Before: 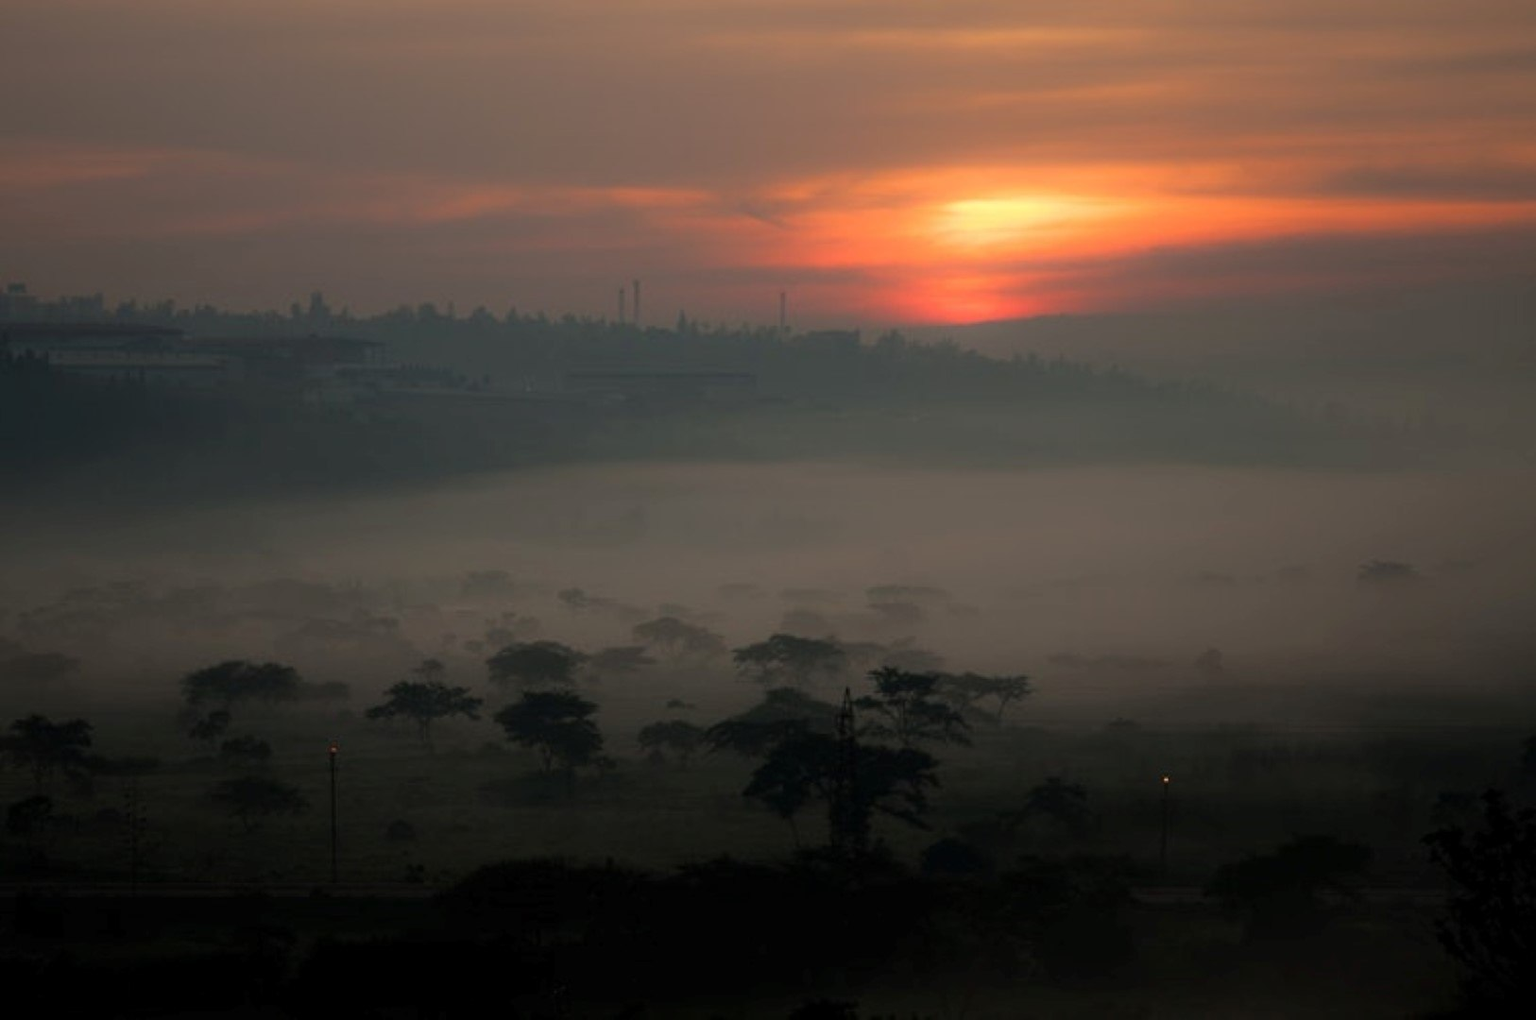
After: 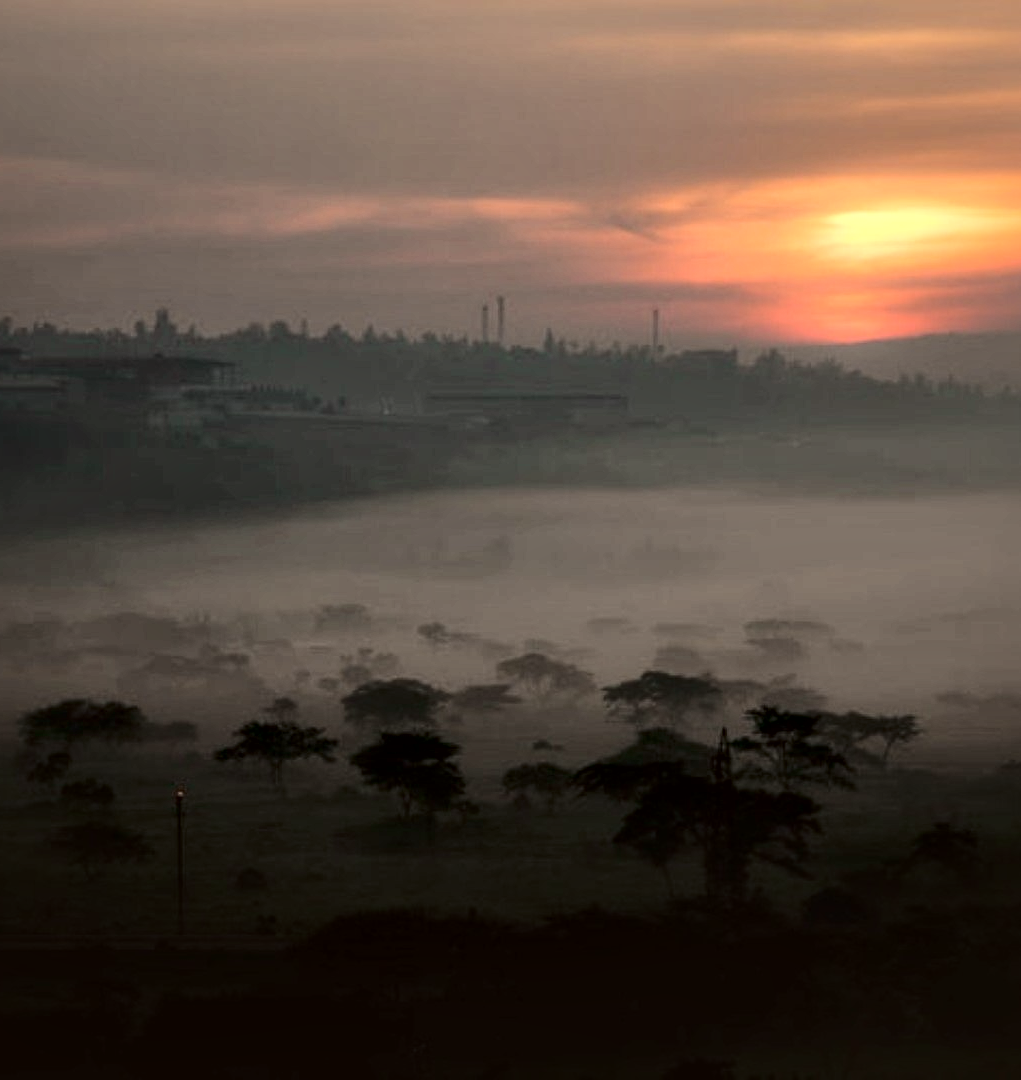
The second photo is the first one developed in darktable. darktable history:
local contrast: mode bilateral grid, contrast 20, coarseness 50, detail 171%, midtone range 0.2
tone curve: curves: ch0 [(0, 0.023) (0.1, 0.084) (0.184, 0.168) (0.45, 0.54) (0.57, 0.683) (0.722, 0.825) (0.877, 0.948) (1, 1)]; ch1 [(0, 0) (0.414, 0.395) (0.453, 0.437) (0.502, 0.509) (0.521, 0.519) (0.573, 0.568) (0.618, 0.61) (0.654, 0.642) (1, 1)]; ch2 [(0, 0) (0.421, 0.43) (0.45, 0.463) (0.492, 0.504) (0.511, 0.519) (0.557, 0.557) (0.602, 0.605) (1, 1)], color space Lab, independent channels, preserve colors none
shadows and highlights: shadows -20, white point adjustment -2, highlights -35
crop: left 10.644%, right 26.528%
contrast brightness saturation: contrast 0.01, saturation -0.05
